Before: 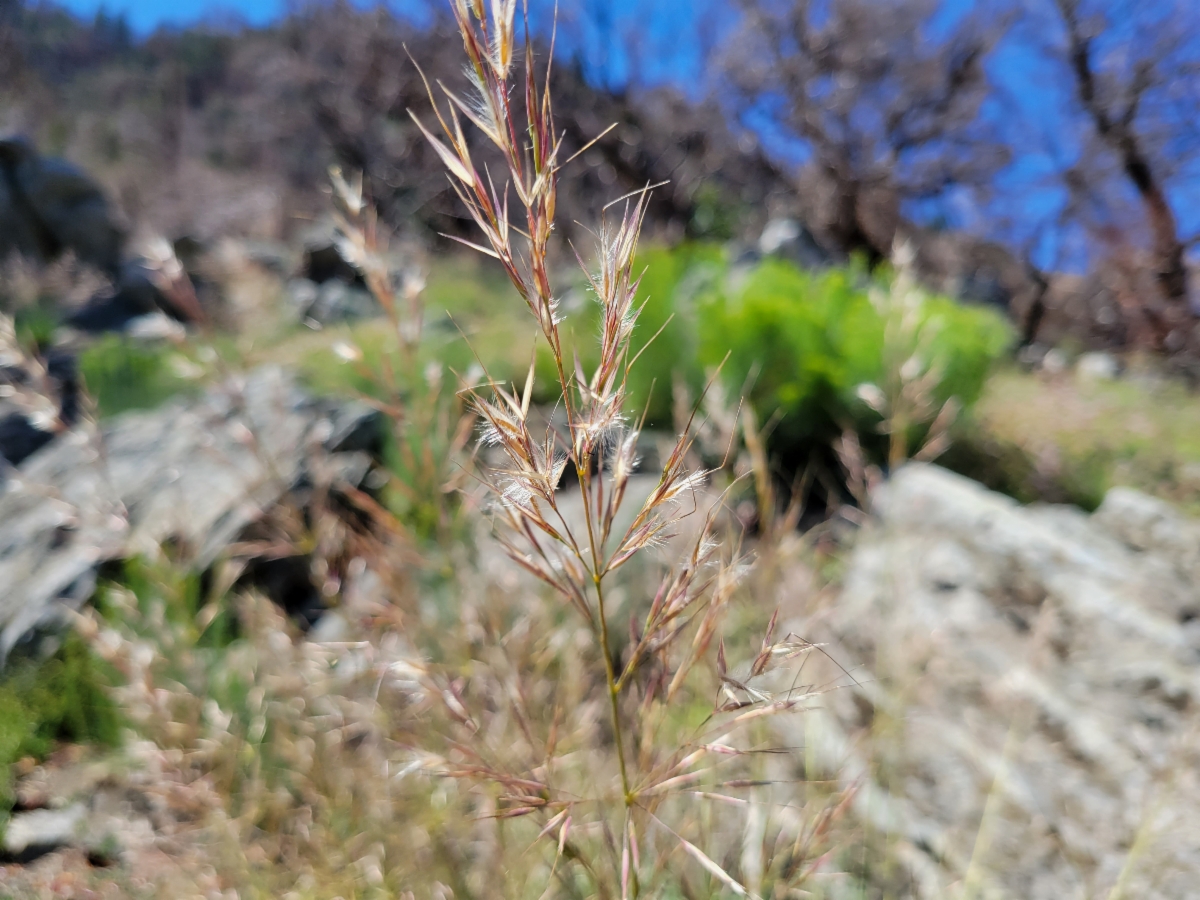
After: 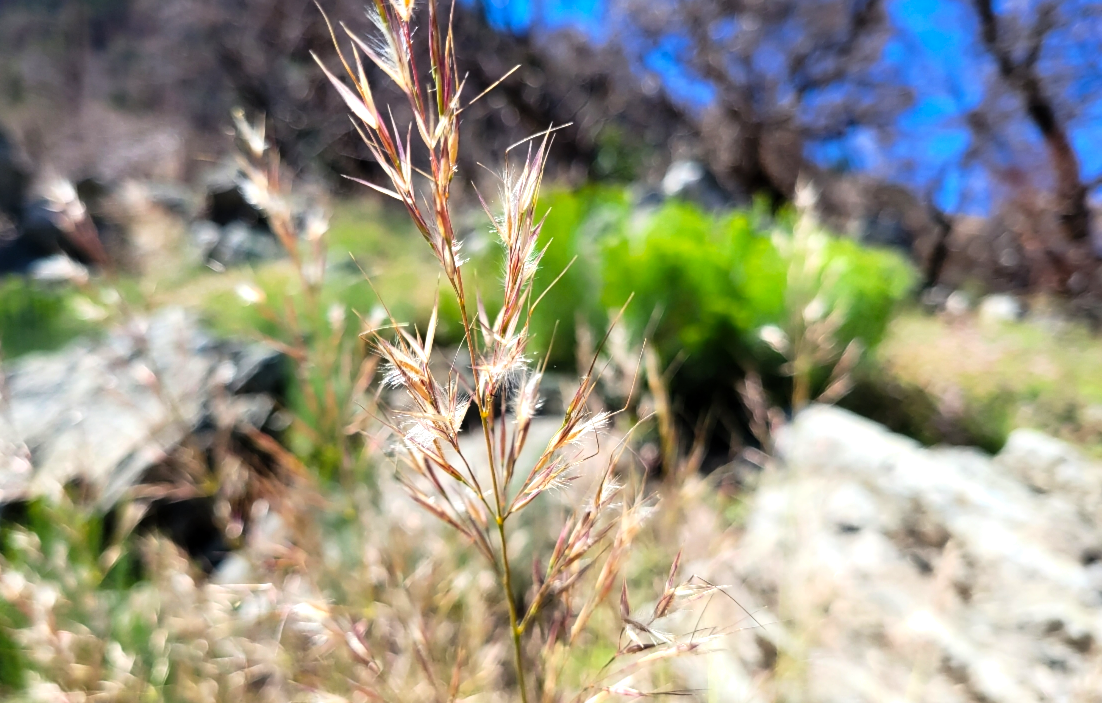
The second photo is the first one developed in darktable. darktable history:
tone equalizer: -8 EV -0.711 EV, -7 EV -0.701 EV, -6 EV -0.565 EV, -5 EV -0.416 EV, -3 EV 0.394 EV, -2 EV 0.6 EV, -1 EV 0.685 EV, +0 EV 0.739 EV, edges refinement/feathering 500, mask exposure compensation -1.57 EV, preserve details guided filter
crop: left 8.162%, top 6.53%, bottom 15.333%
shadows and highlights: shadows 0.176, highlights 40.9
contrast brightness saturation: saturation 0.182
